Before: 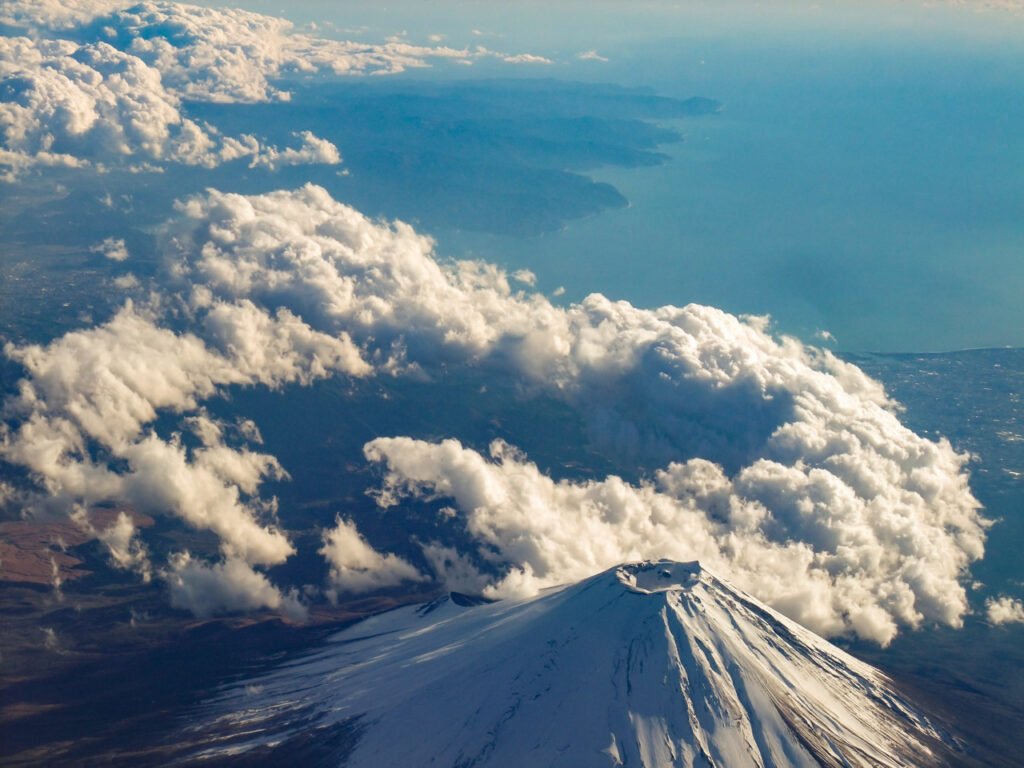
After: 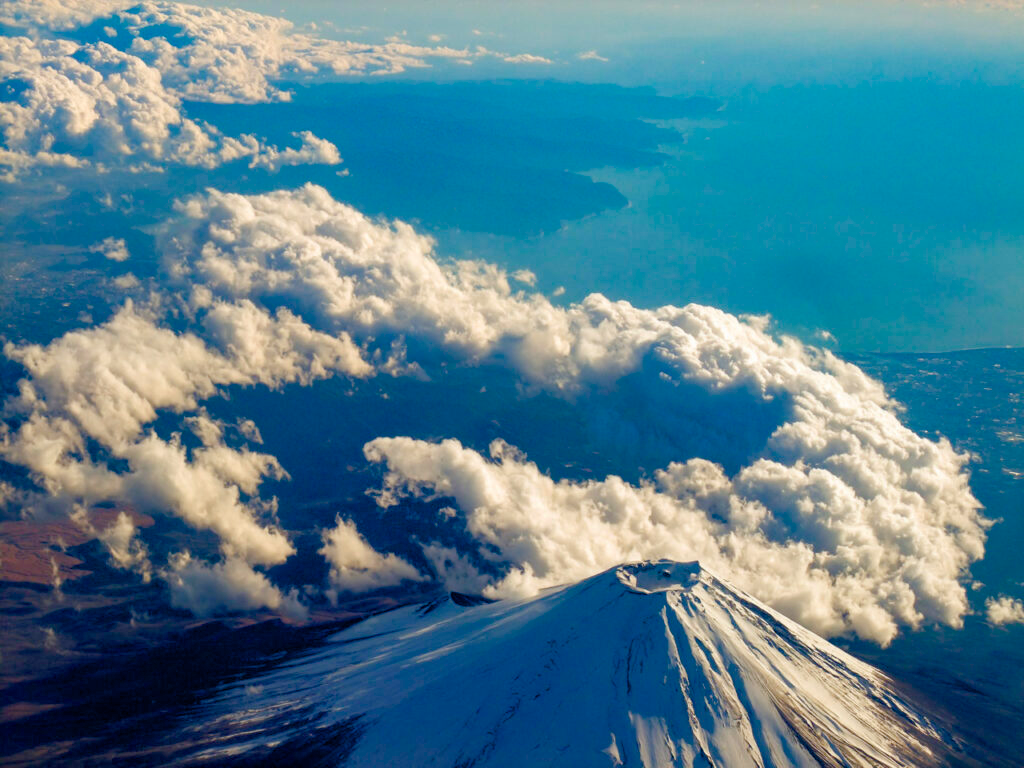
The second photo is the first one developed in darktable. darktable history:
color balance rgb: shadows lift › hue 85.19°, global offset › luminance -0.887%, perceptual saturation grading › global saturation 34.911%, perceptual saturation grading › highlights -25.492%, perceptual saturation grading › shadows 49.965%, global vibrance 20%
